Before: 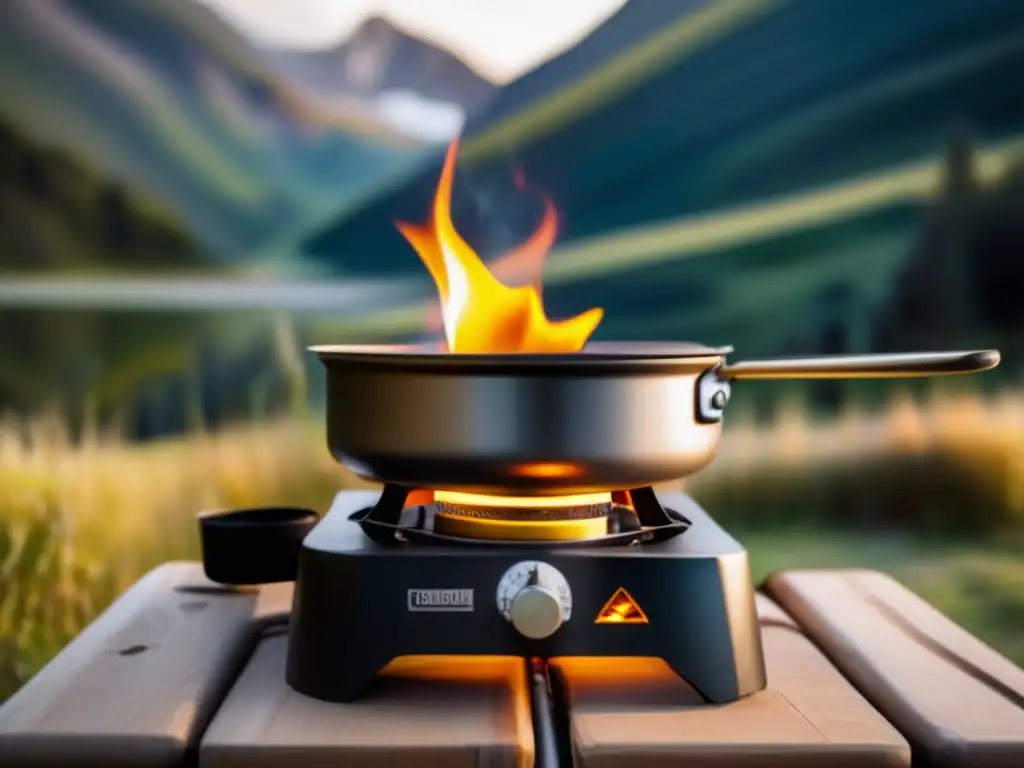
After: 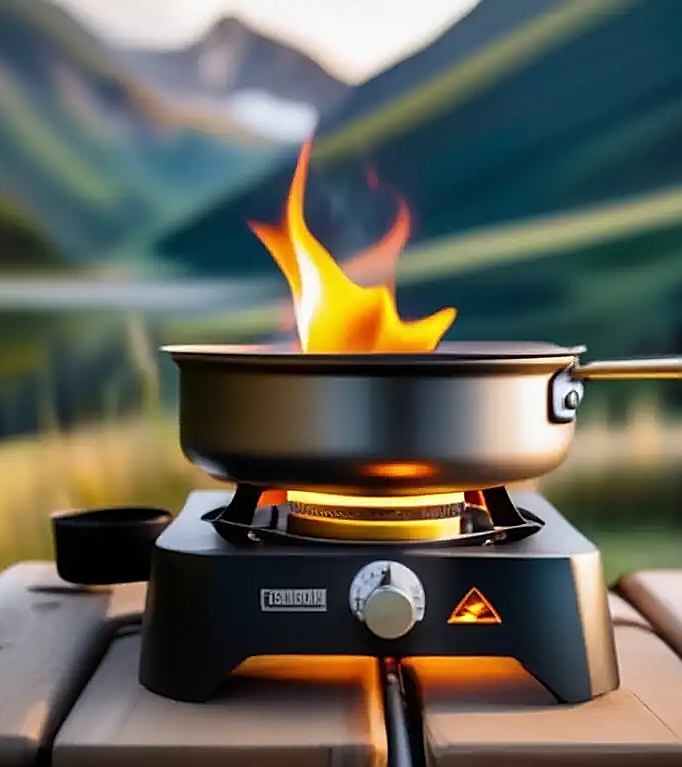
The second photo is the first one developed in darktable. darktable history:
sharpen: radius 1.4, amount 1.25, threshold 0.7
crop and rotate: left 14.385%, right 18.948%
